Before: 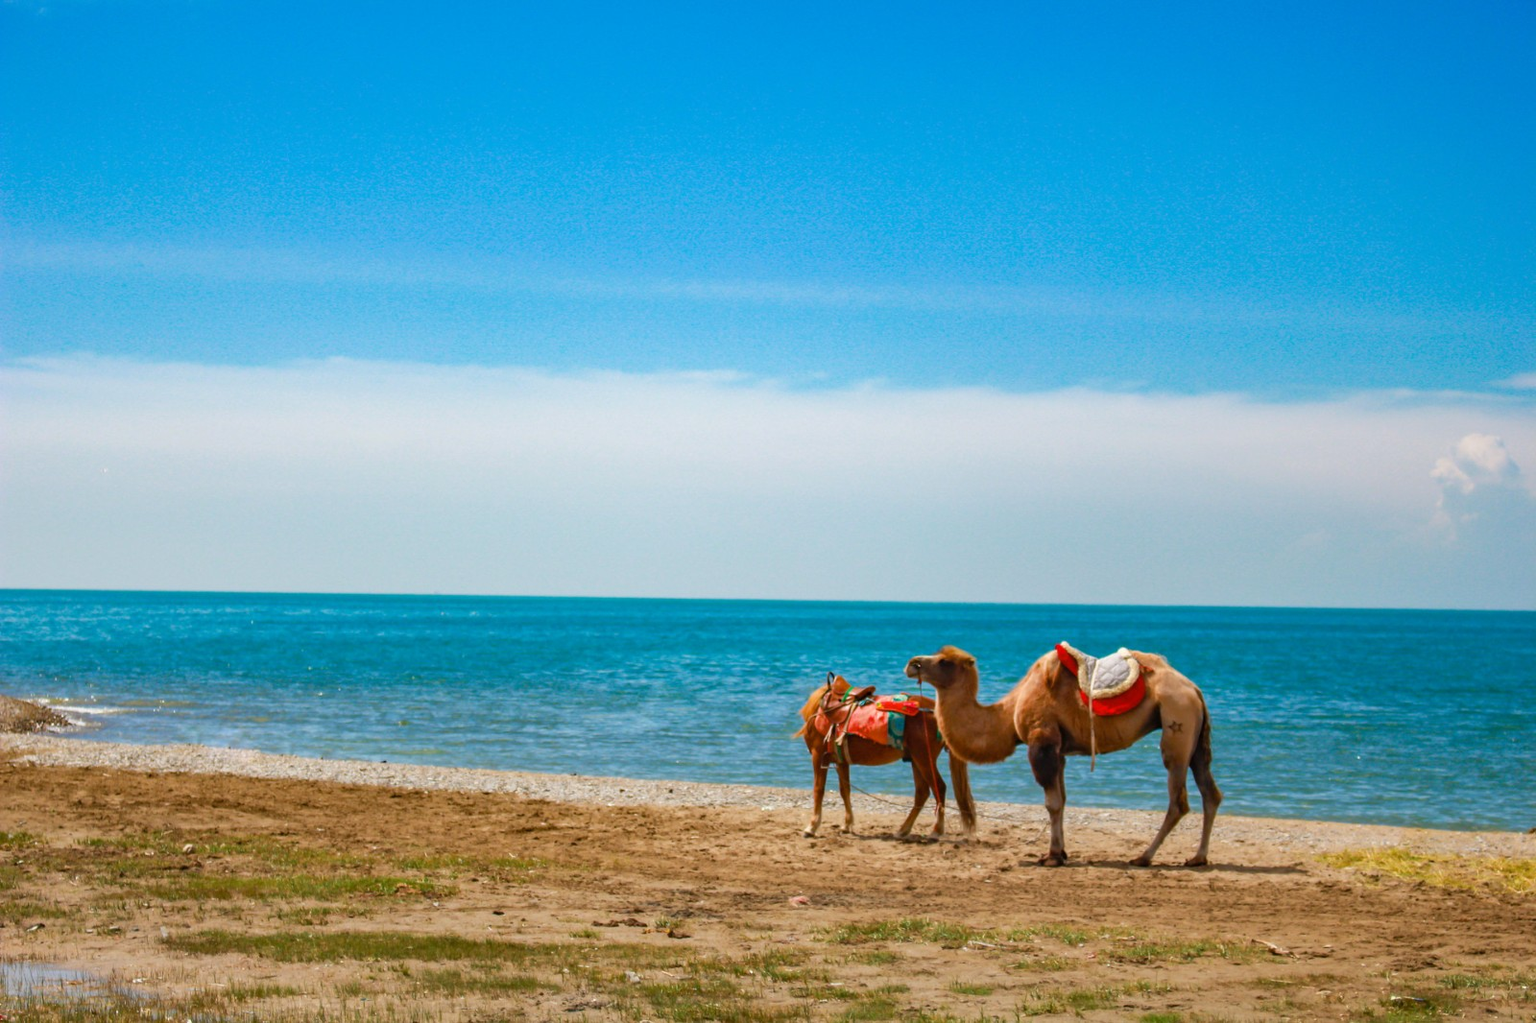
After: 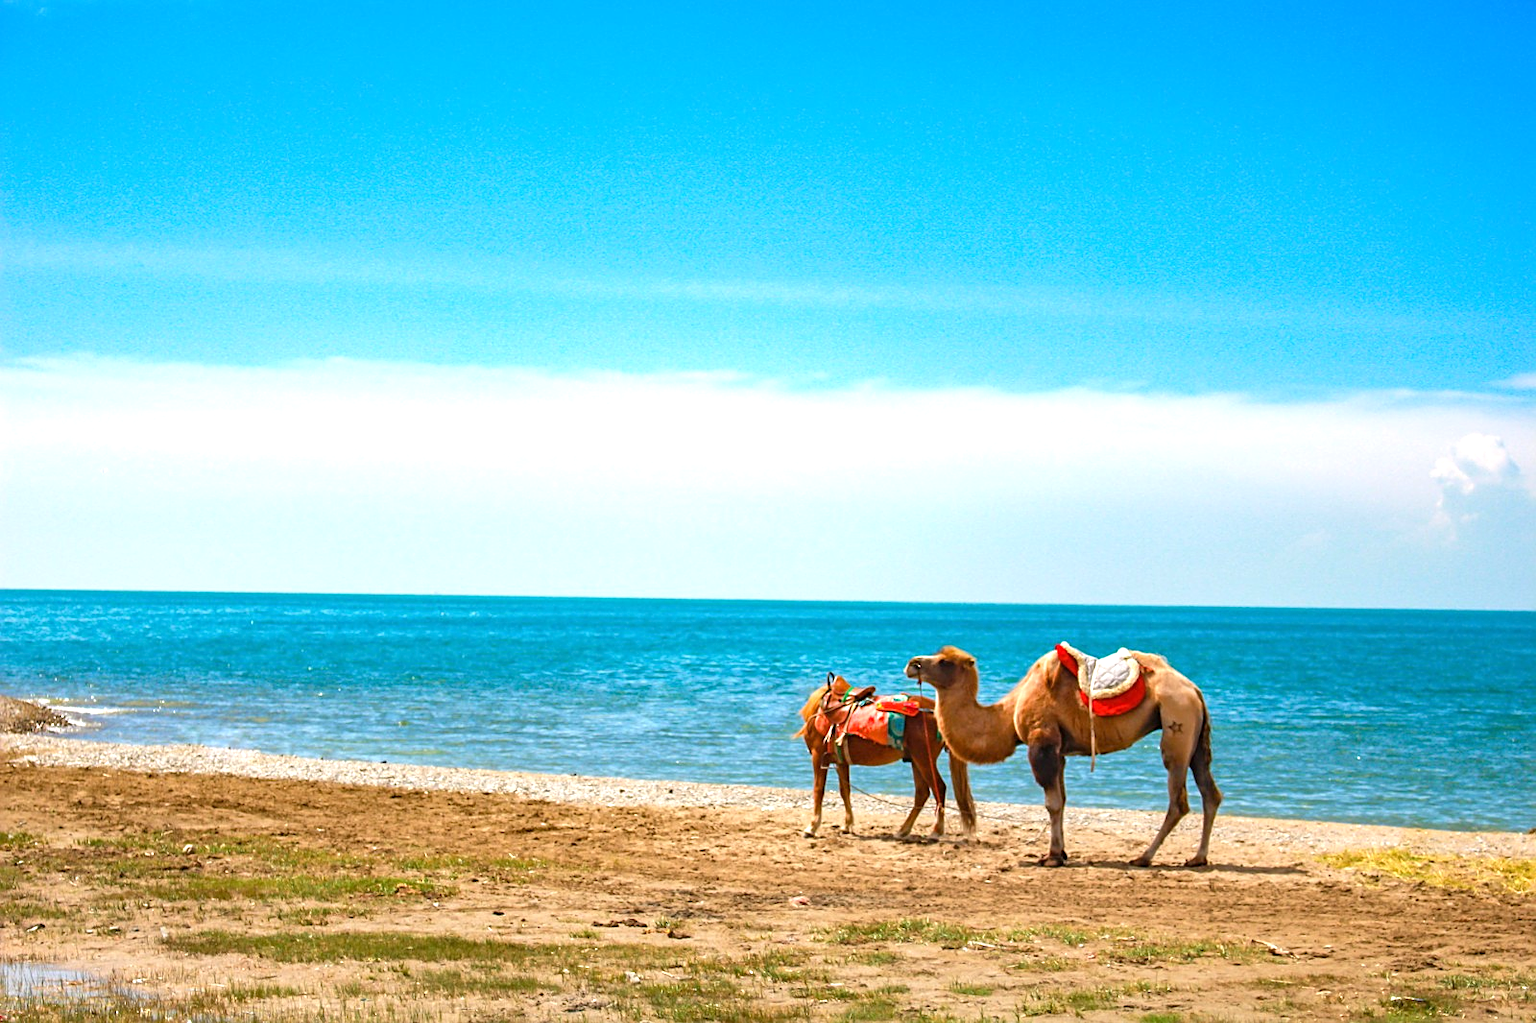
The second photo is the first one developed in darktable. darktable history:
exposure: exposure 0.74 EV, compensate highlight preservation false
sharpen: on, module defaults
